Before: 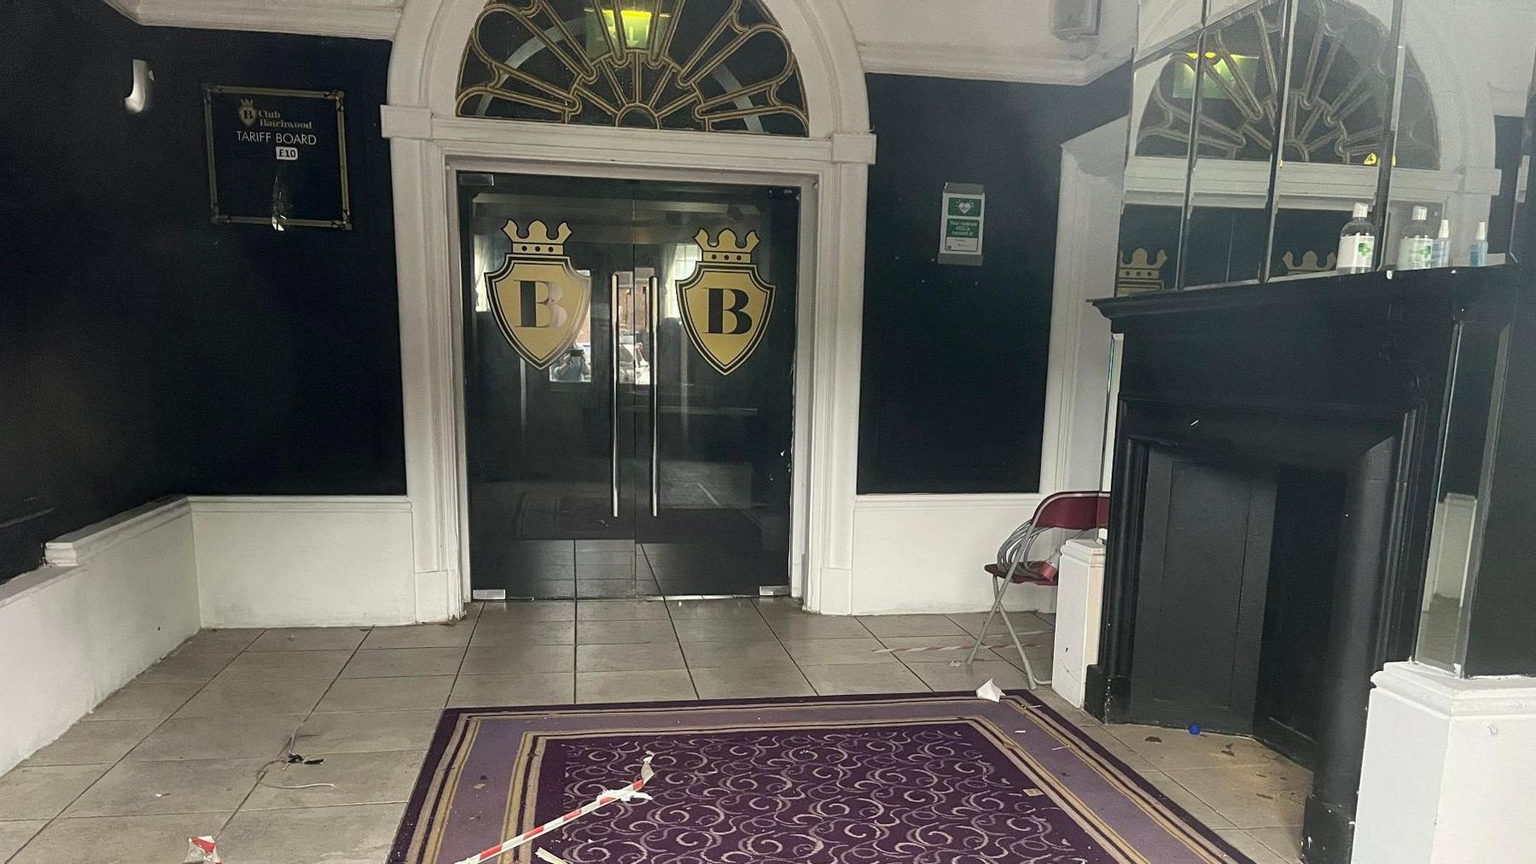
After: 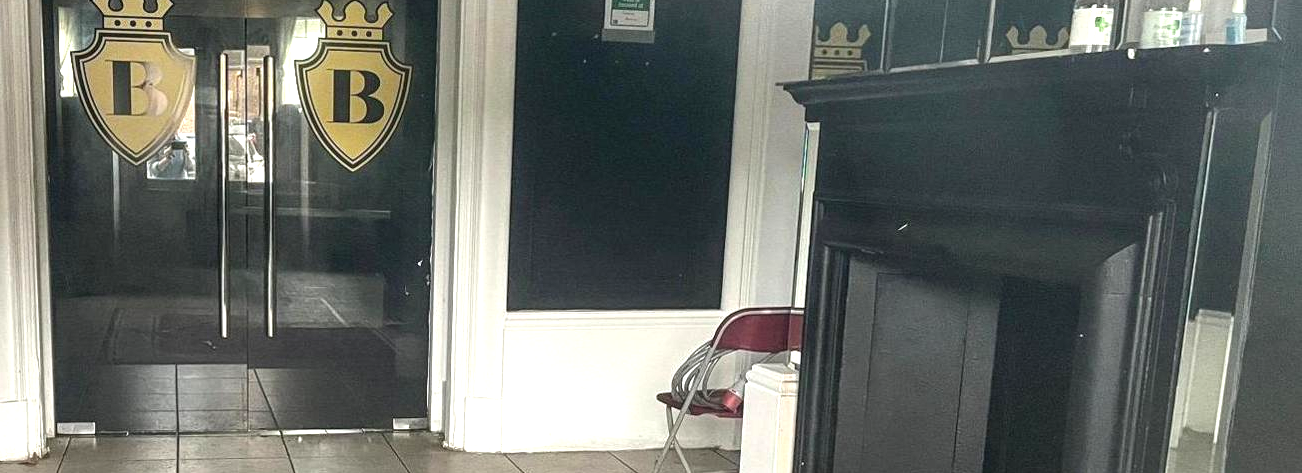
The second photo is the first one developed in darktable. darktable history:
local contrast: on, module defaults
exposure: black level correction 0, exposure 0.697 EV, compensate exposure bias true, compensate highlight preservation false
crop and rotate: left 27.655%, top 26.578%, bottom 26.662%
